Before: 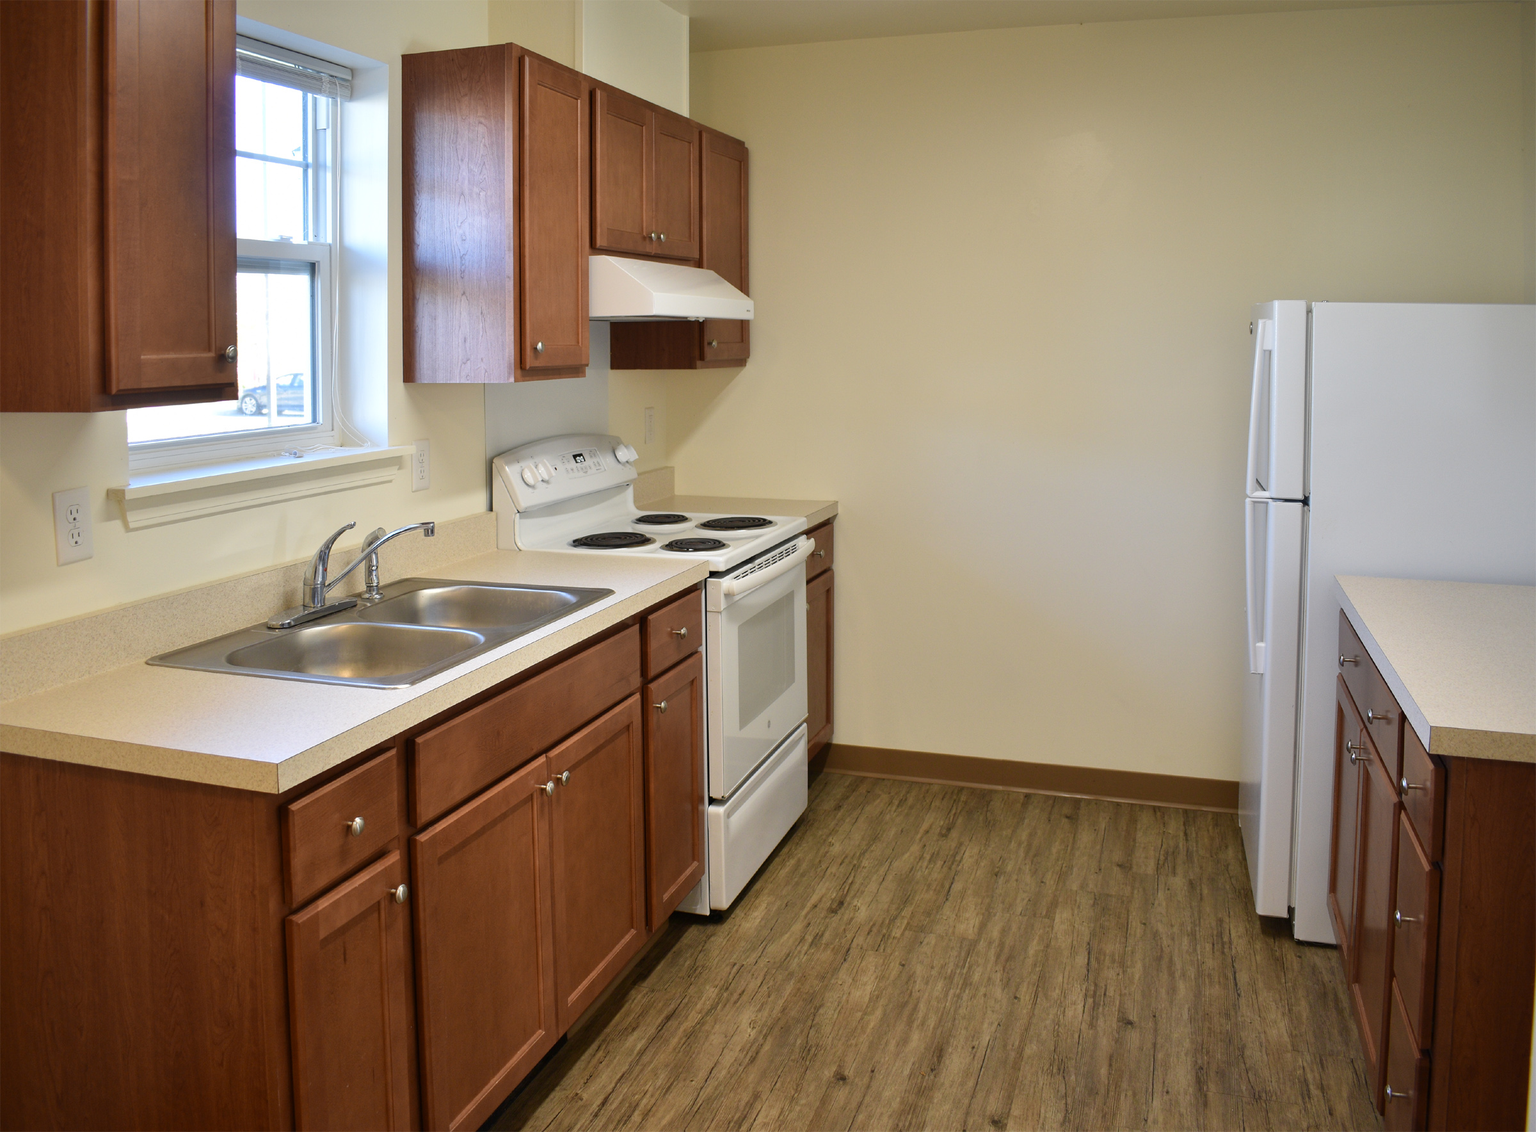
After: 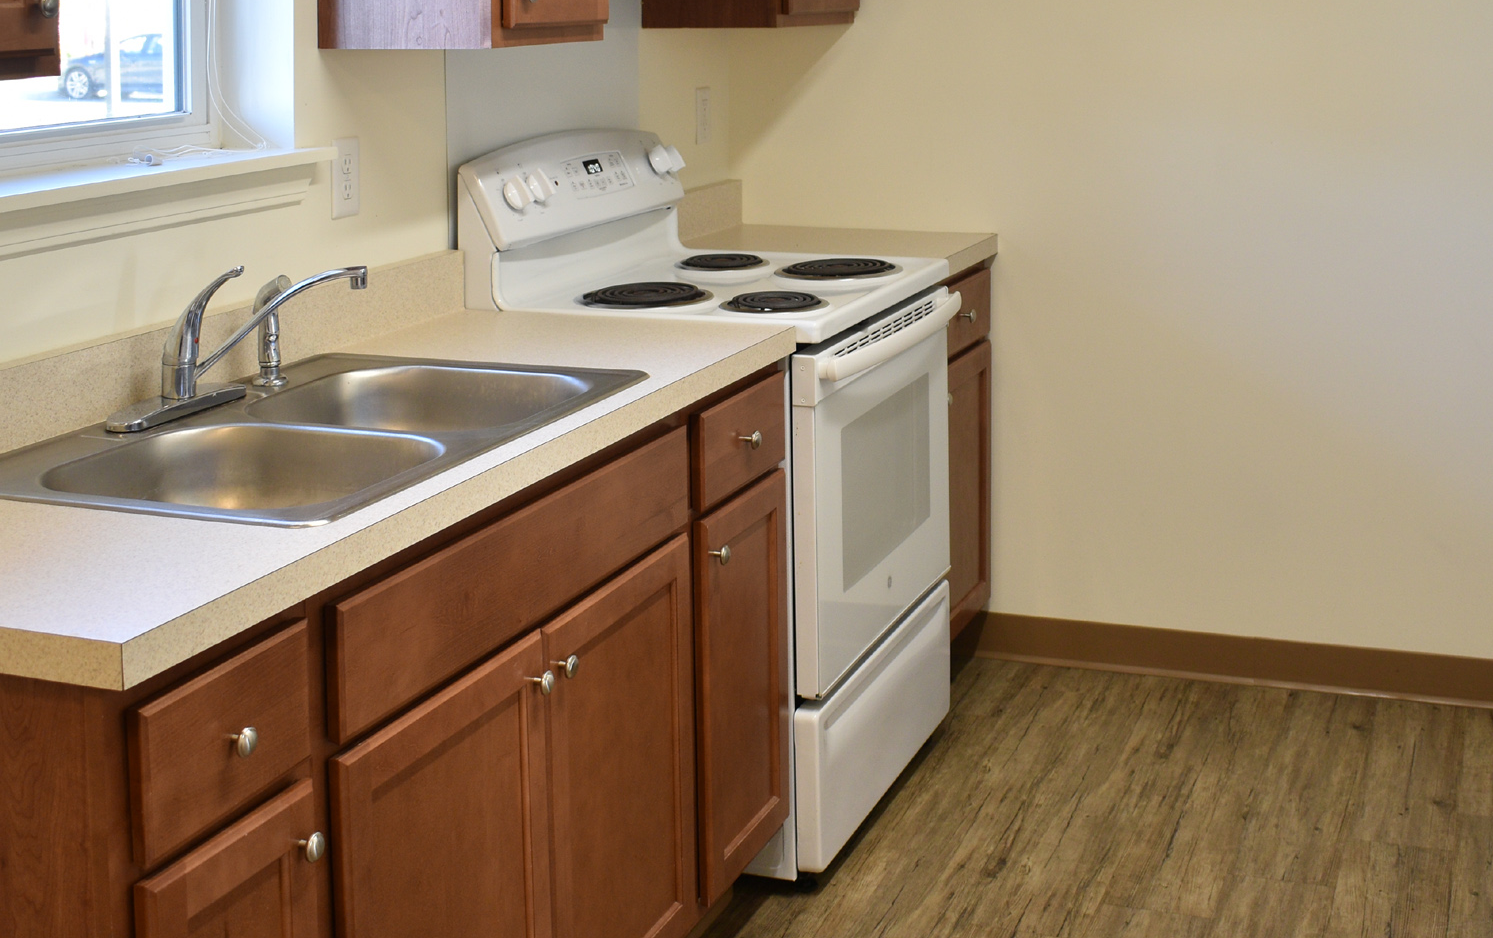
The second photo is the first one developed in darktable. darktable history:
crop: left 13.031%, top 31.101%, right 24.725%, bottom 15.827%
